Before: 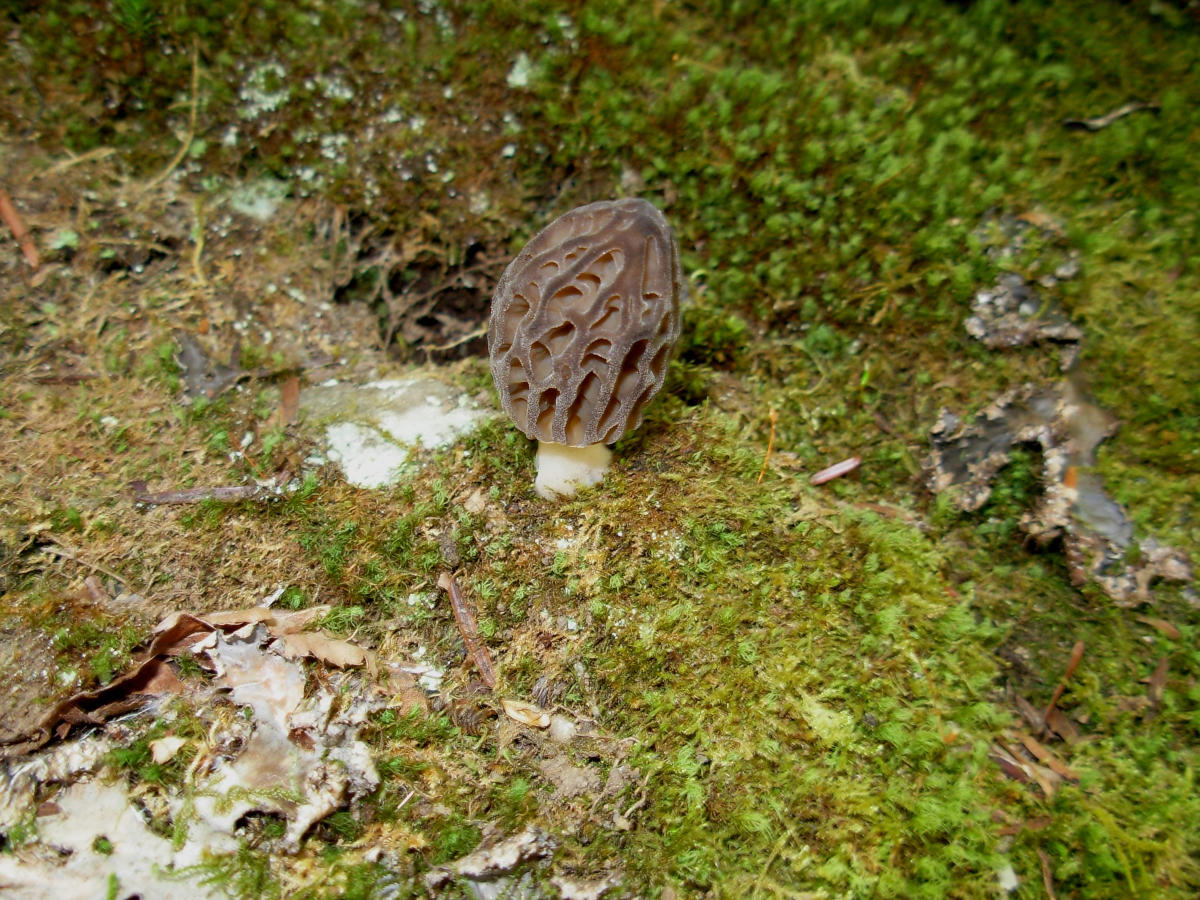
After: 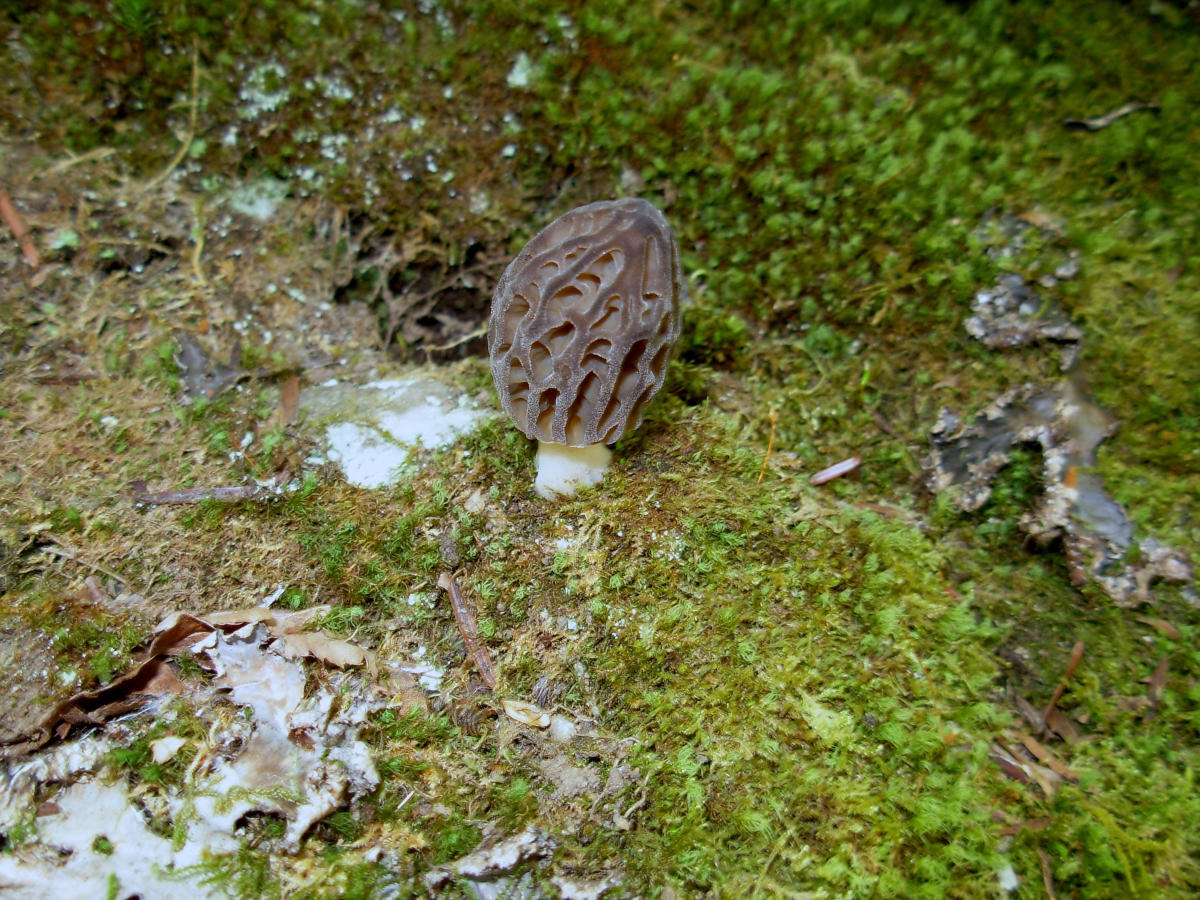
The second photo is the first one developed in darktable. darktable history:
white balance: red 0.926, green 1.003, blue 1.133
